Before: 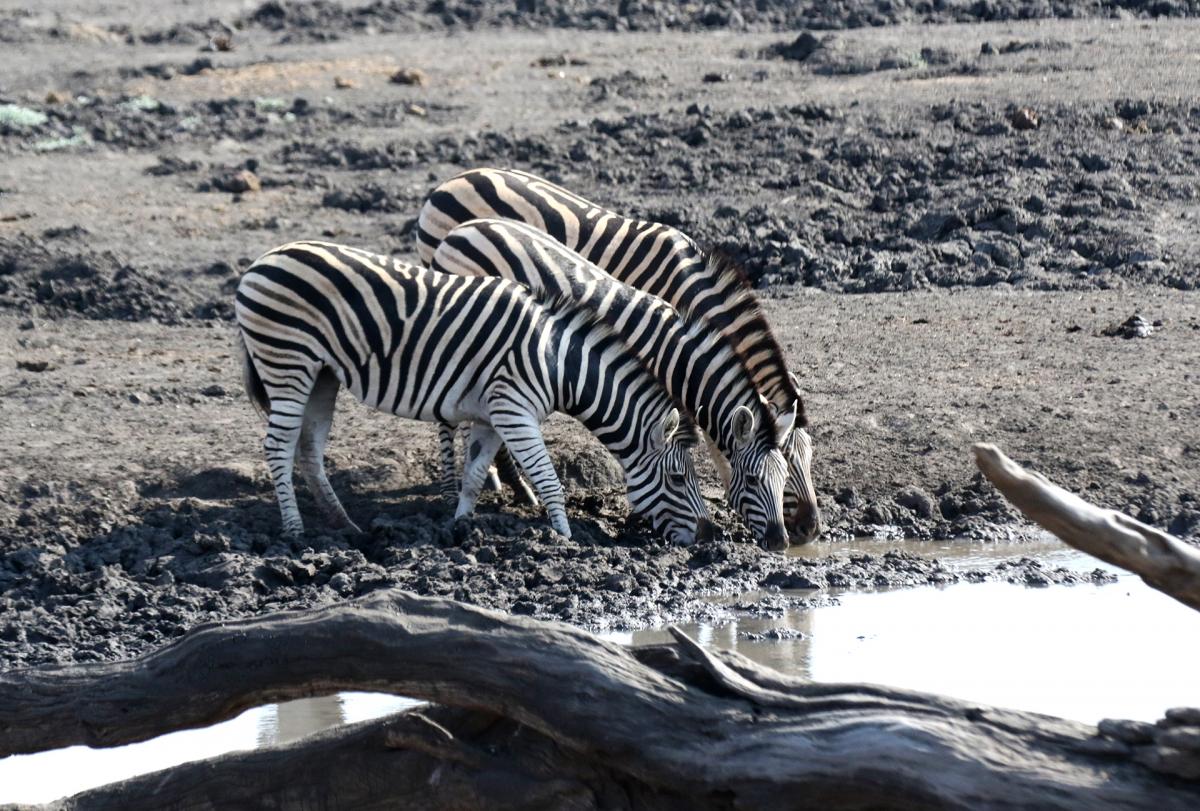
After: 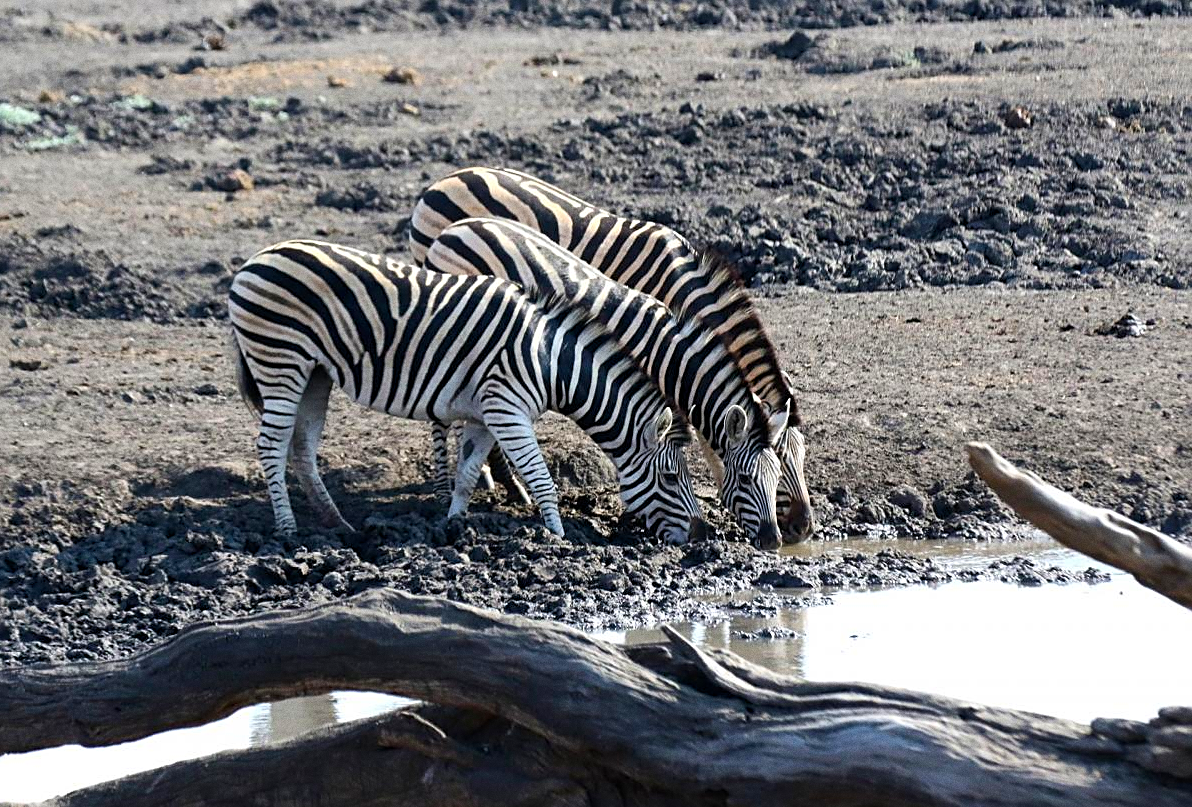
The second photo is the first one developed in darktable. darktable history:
crop and rotate: left 0.614%, top 0.179%, bottom 0.309%
sharpen: on, module defaults
grain: coarseness 0.47 ISO
color balance rgb: perceptual saturation grading › global saturation 30%, global vibrance 20%
